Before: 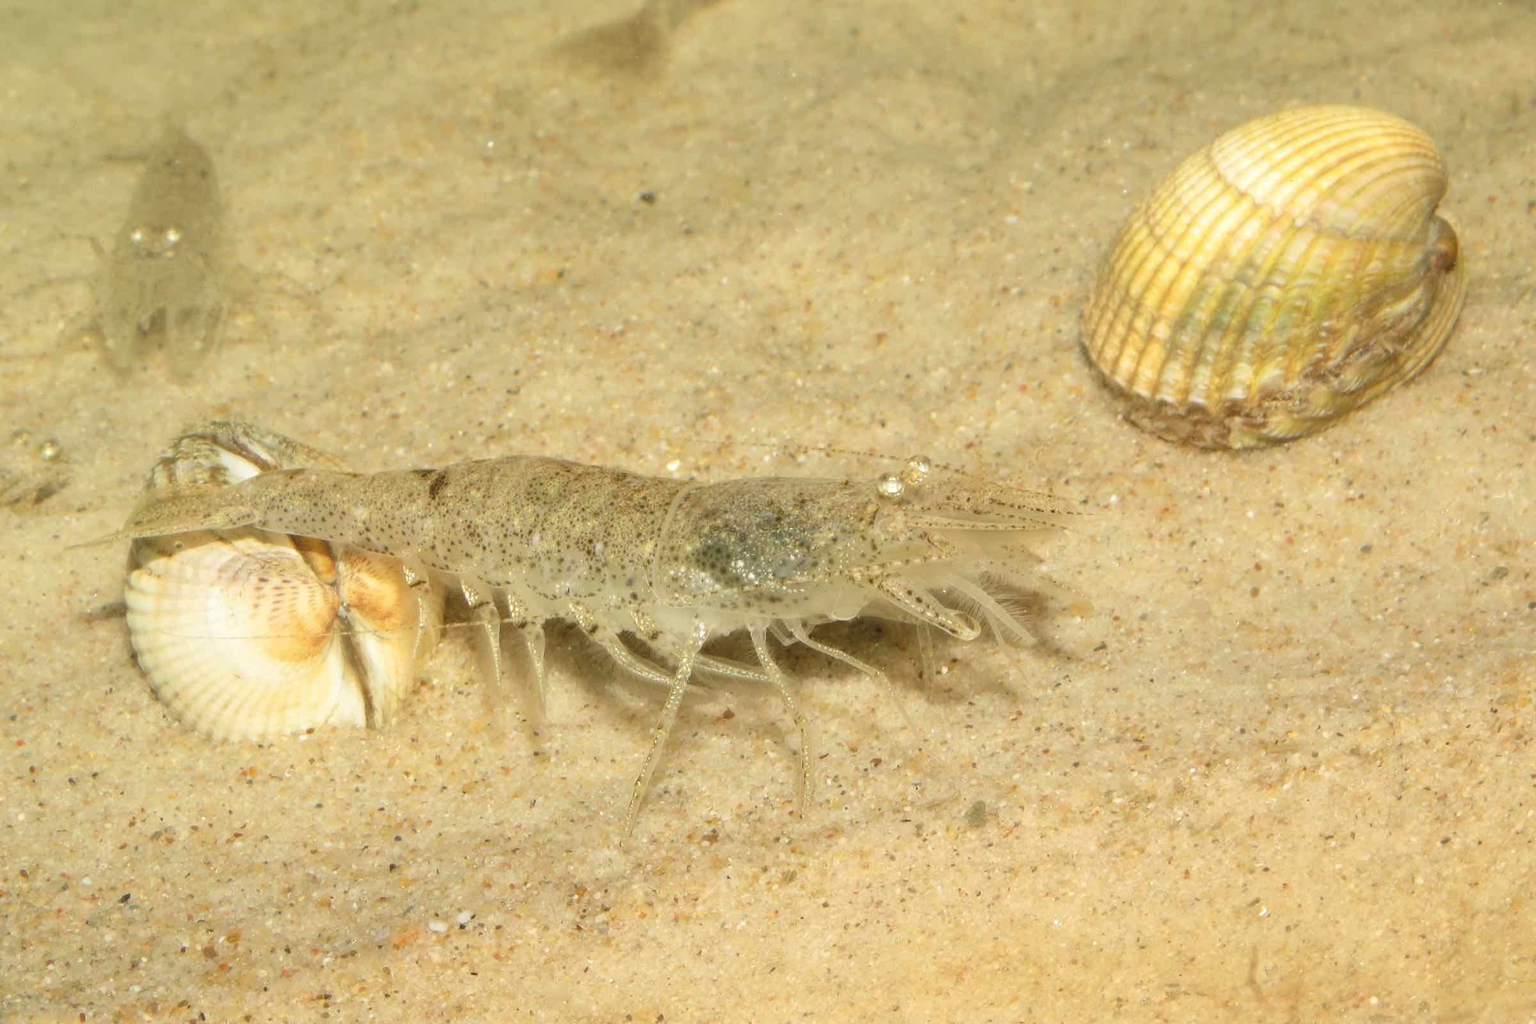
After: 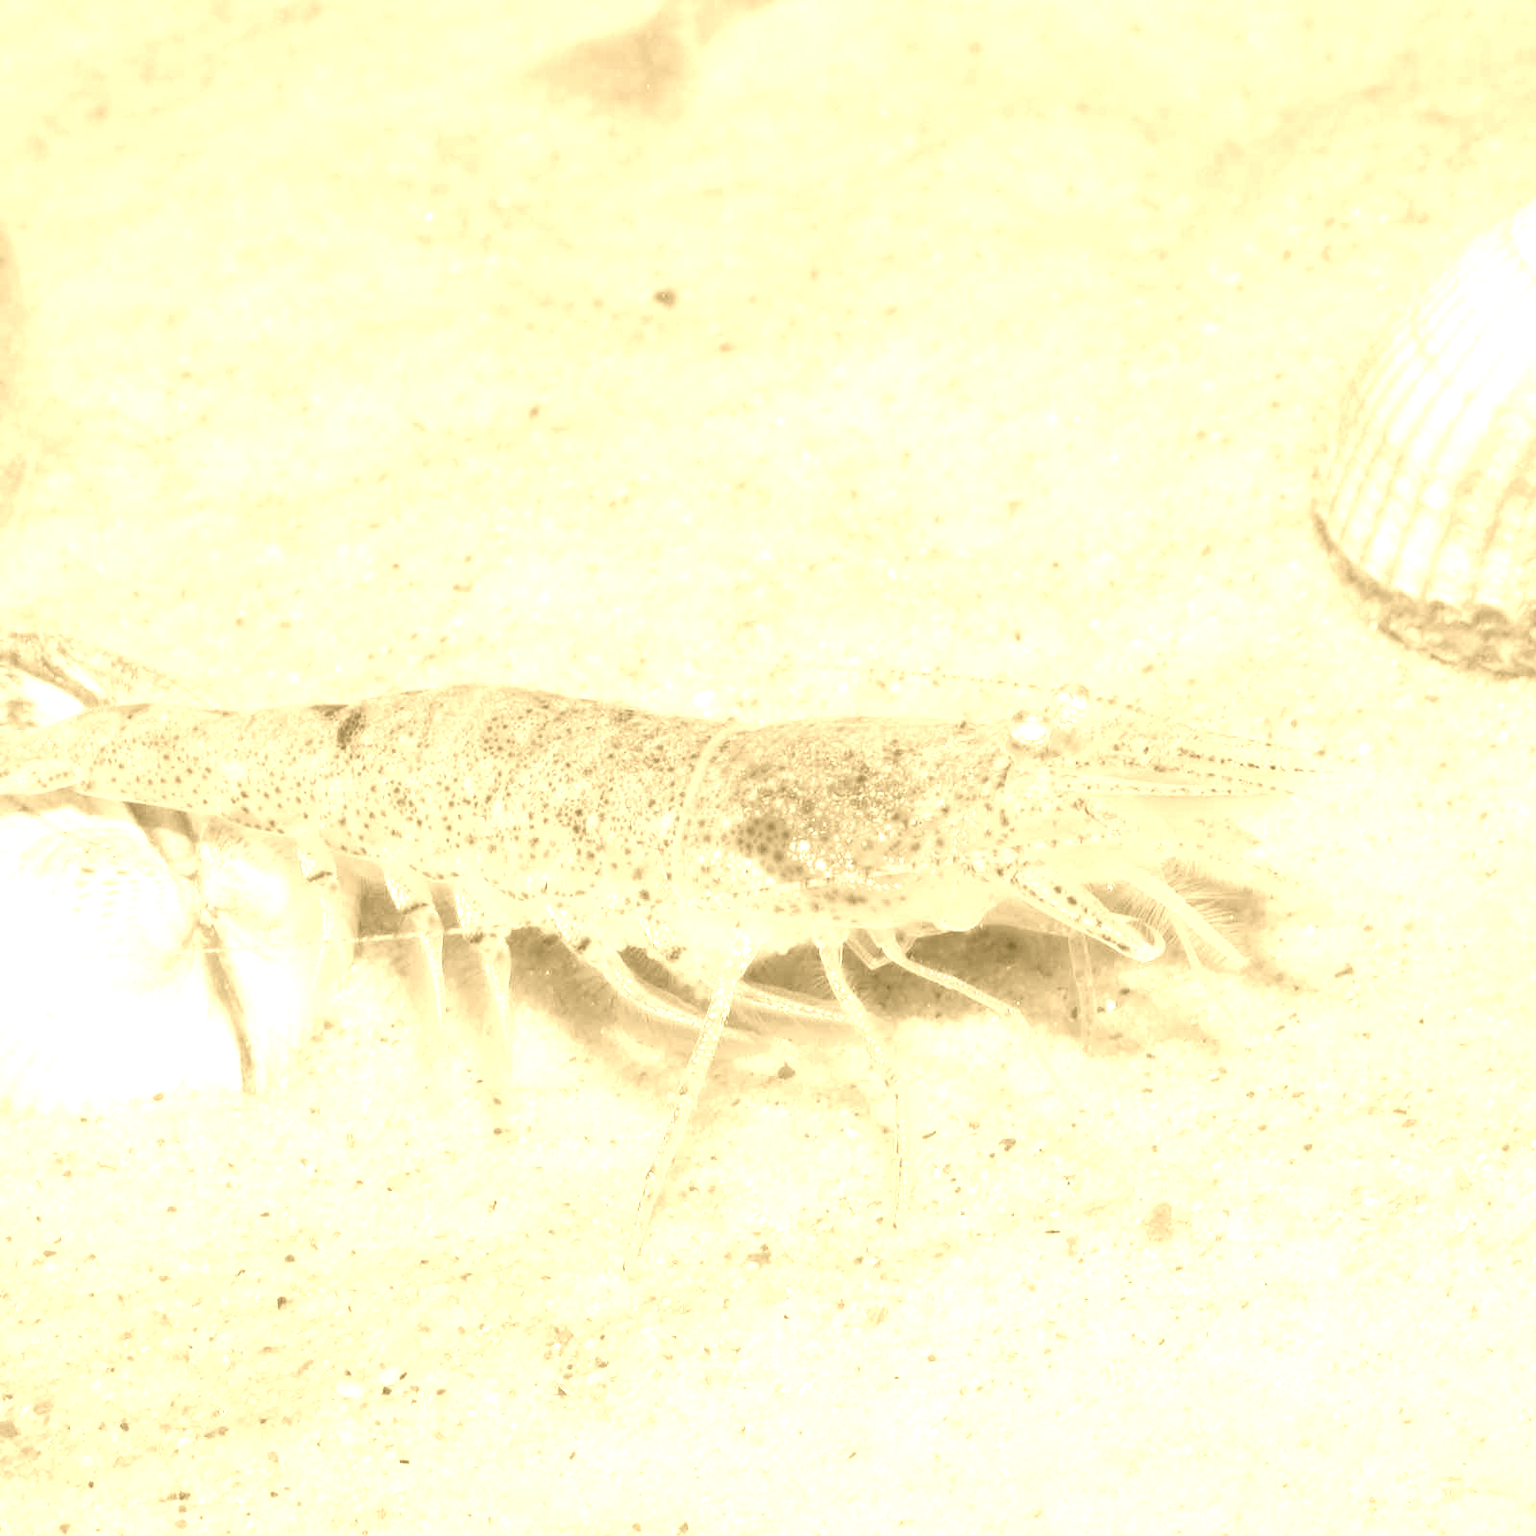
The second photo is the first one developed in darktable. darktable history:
crop and rotate: left 13.342%, right 19.991%
colorize: hue 36°, source mix 100%
white balance: red 1.127, blue 0.943
